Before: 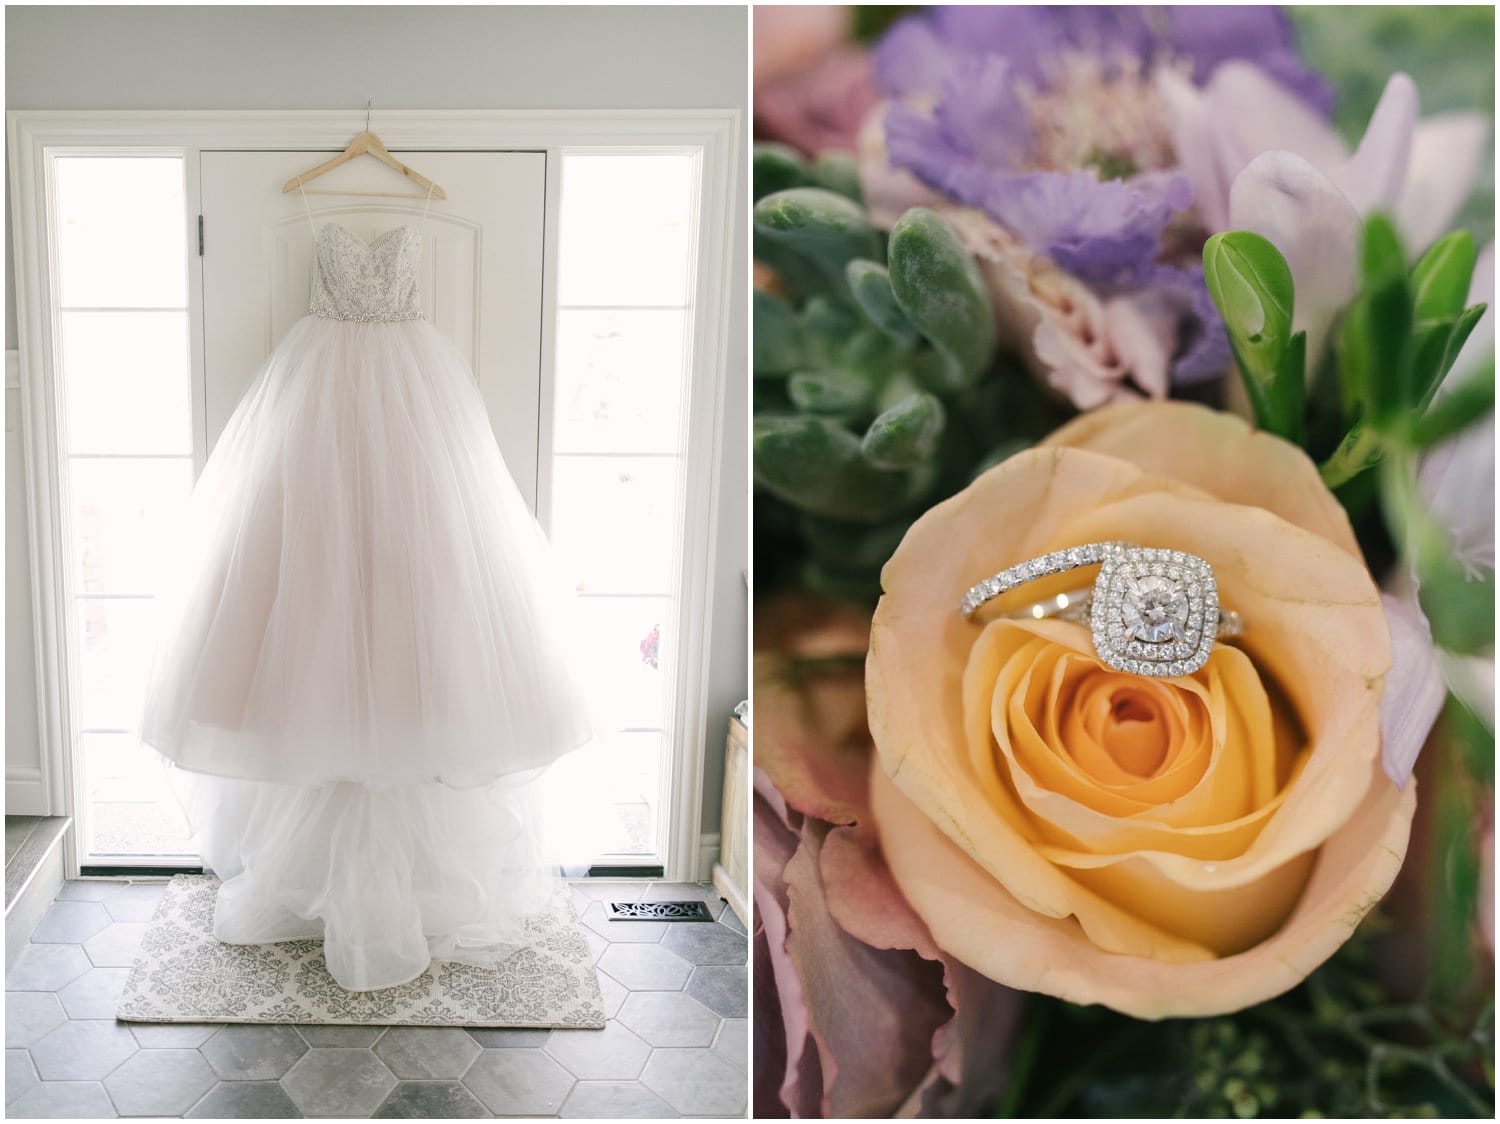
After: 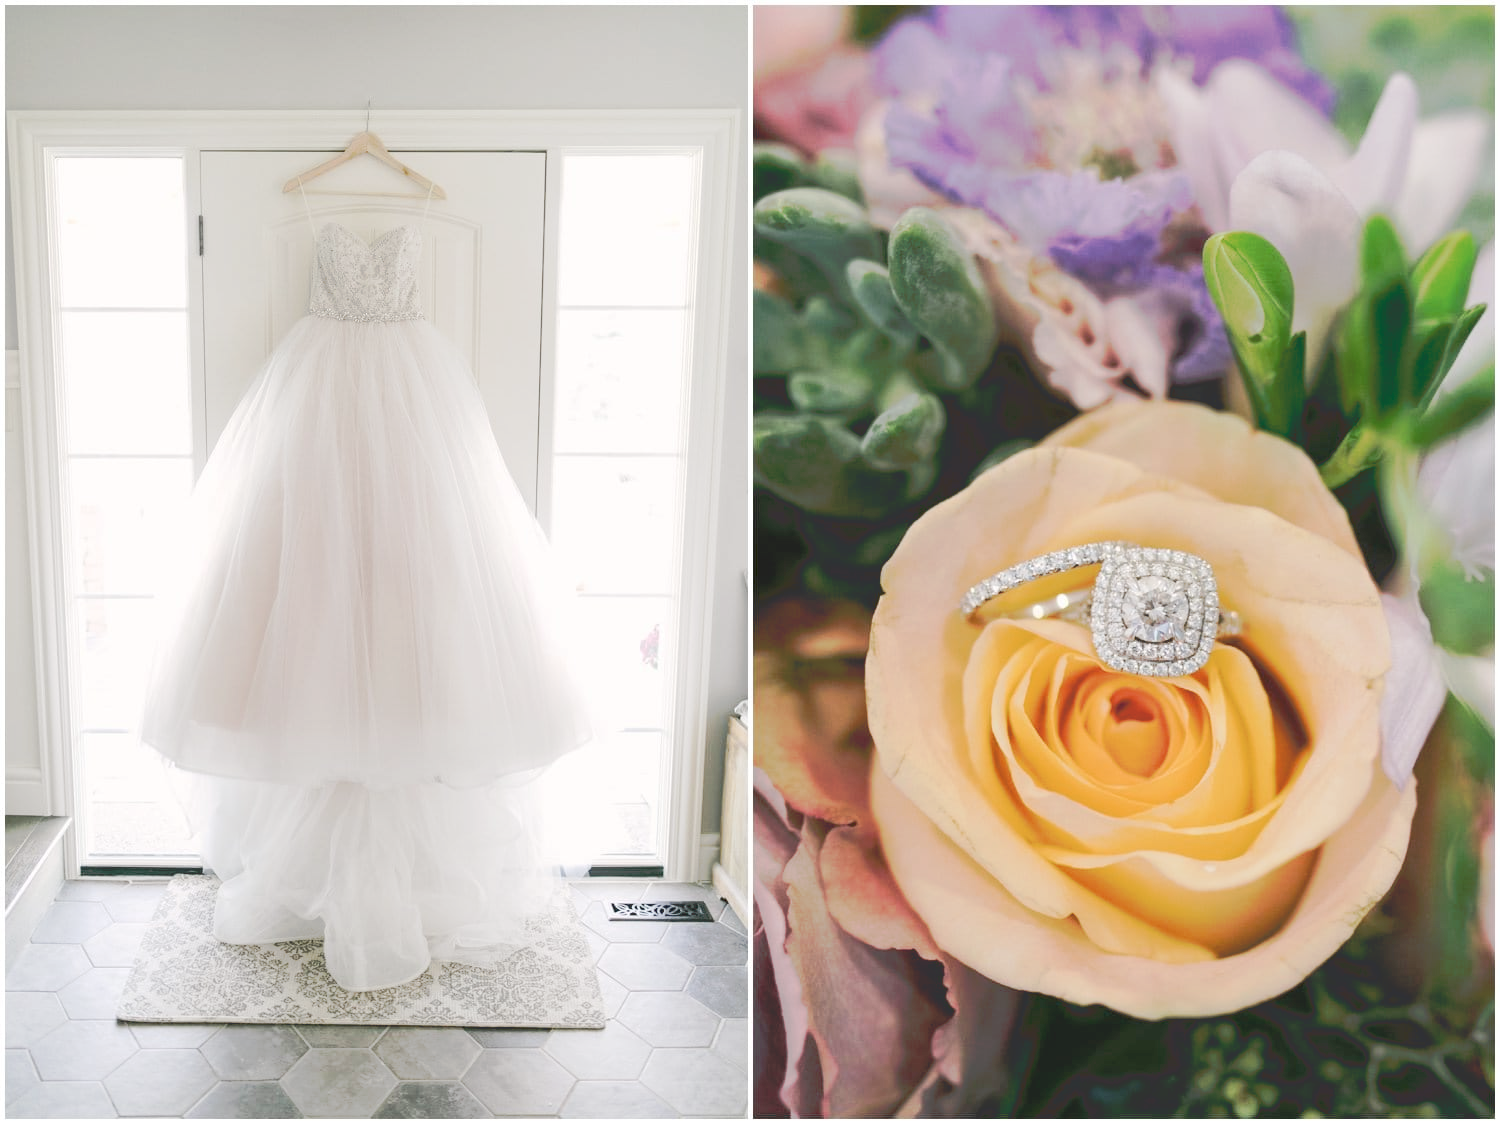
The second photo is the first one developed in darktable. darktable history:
tone curve: curves: ch0 [(0, 0) (0.003, 0.055) (0.011, 0.111) (0.025, 0.126) (0.044, 0.169) (0.069, 0.215) (0.1, 0.199) (0.136, 0.207) (0.177, 0.259) (0.224, 0.327) (0.277, 0.361) (0.335, 0.431) (0.399, 0.501) (0.468, 0.589) (0.543, 0.683) (0.623, 0.73) (0.709, 0.796) (0.801, 0.863) (0.898, 0.921) (1, 1)], preserve colors none
